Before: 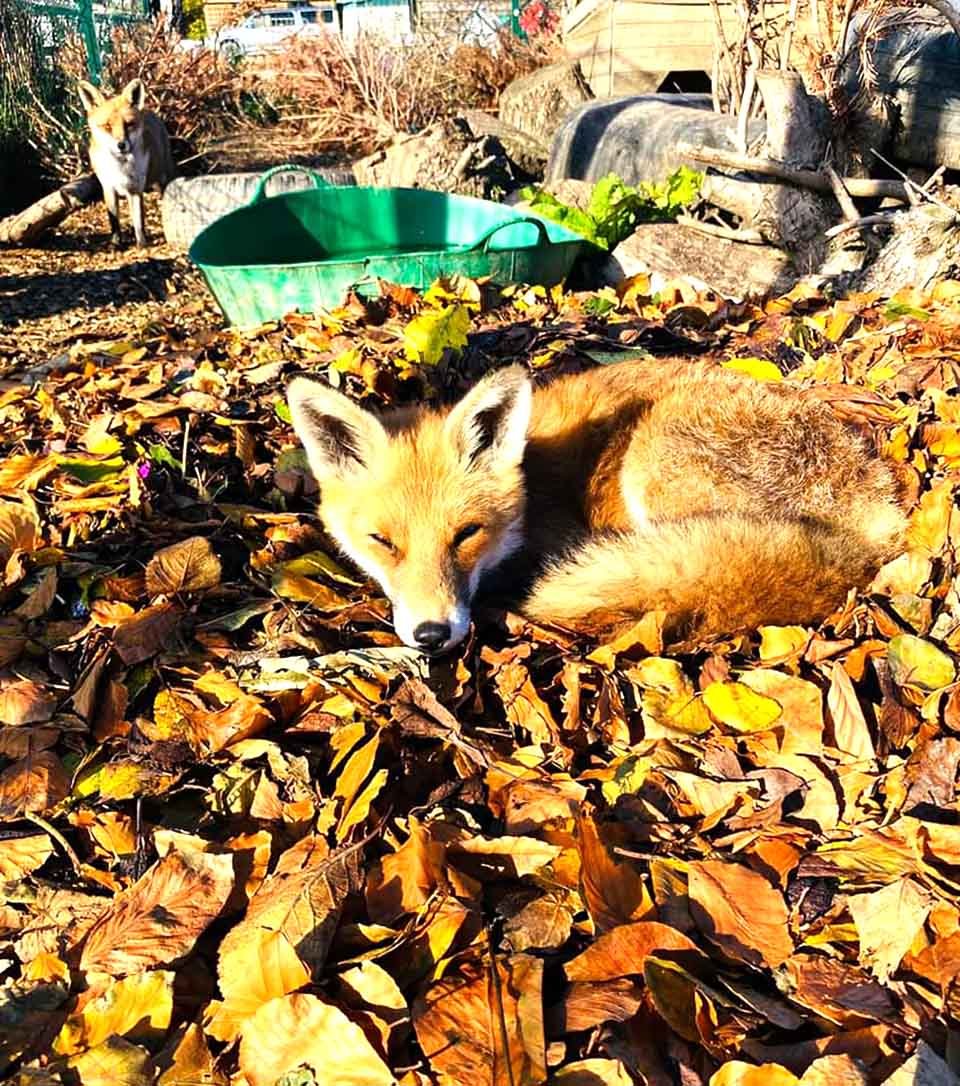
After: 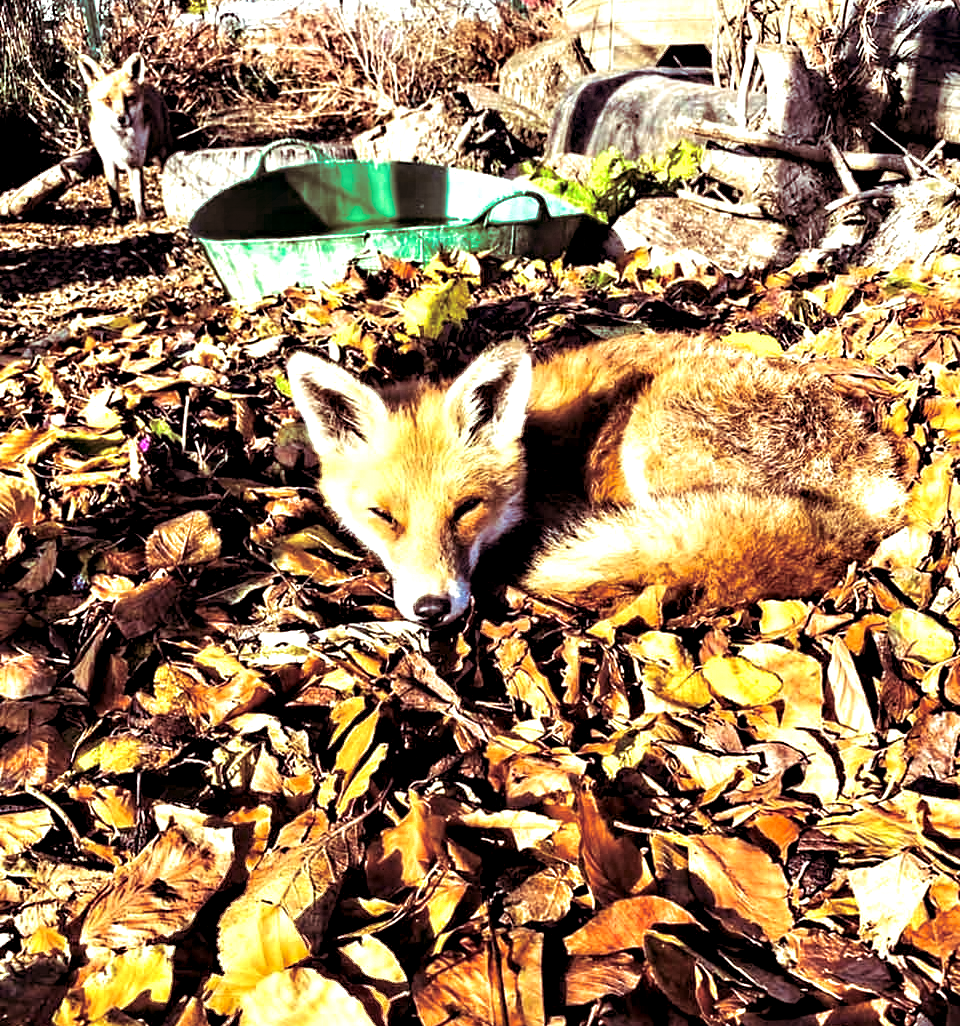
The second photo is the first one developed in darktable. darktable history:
split-toning: on, module defaults
crop and rotate: top 2.479%, bottom 3.018%
rgb levels: preserve colors max RGB
contrast equalizer: y [[0.601, 0.6, 0.598, 0.598, 0.6, 0.601], [0.5 ×6], [0.5 ×6], [0 ×6], [0 ×6]]
exposure: black level correction 0.001, exposure 0.191 EV, compensate highlight preservation false
